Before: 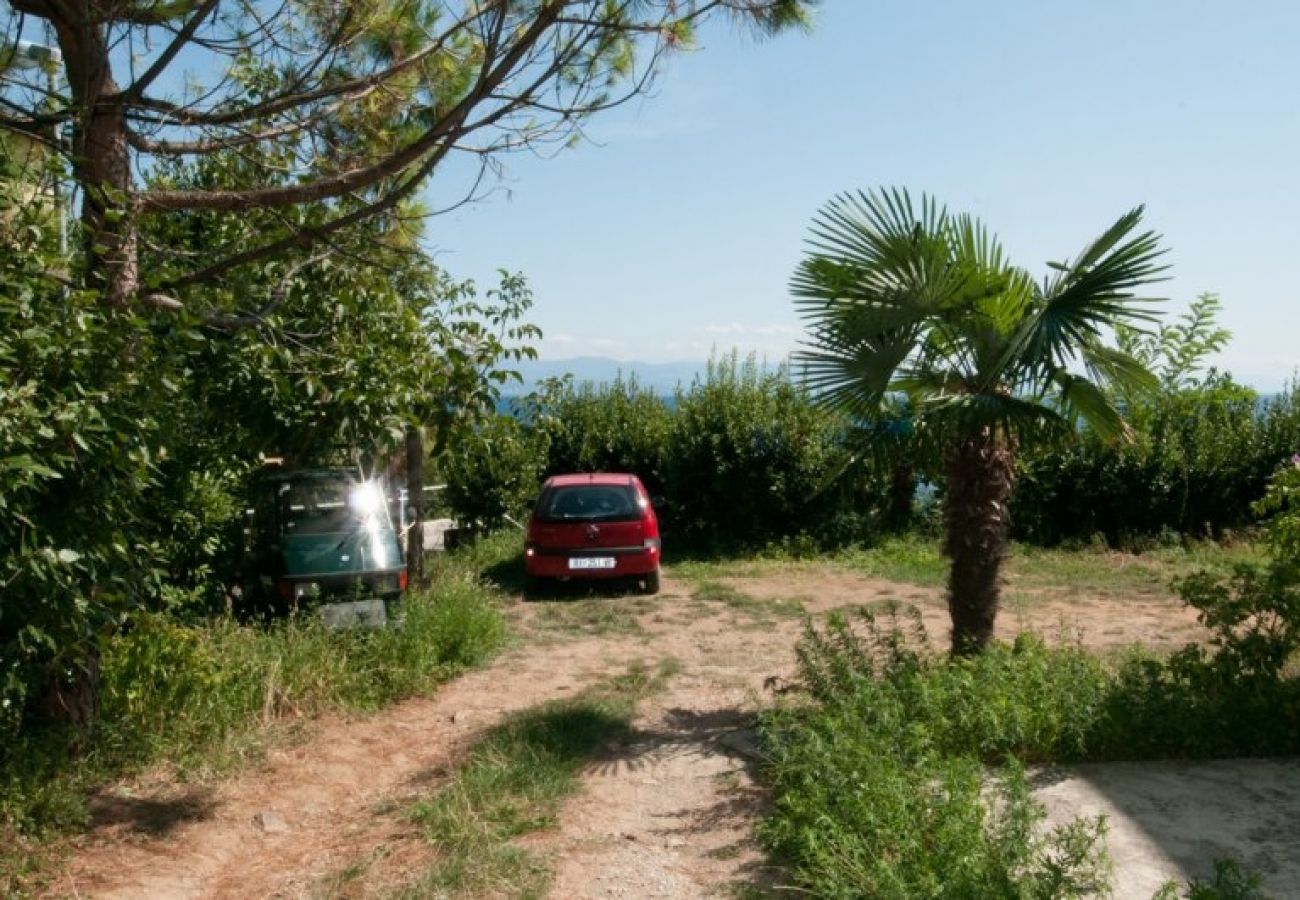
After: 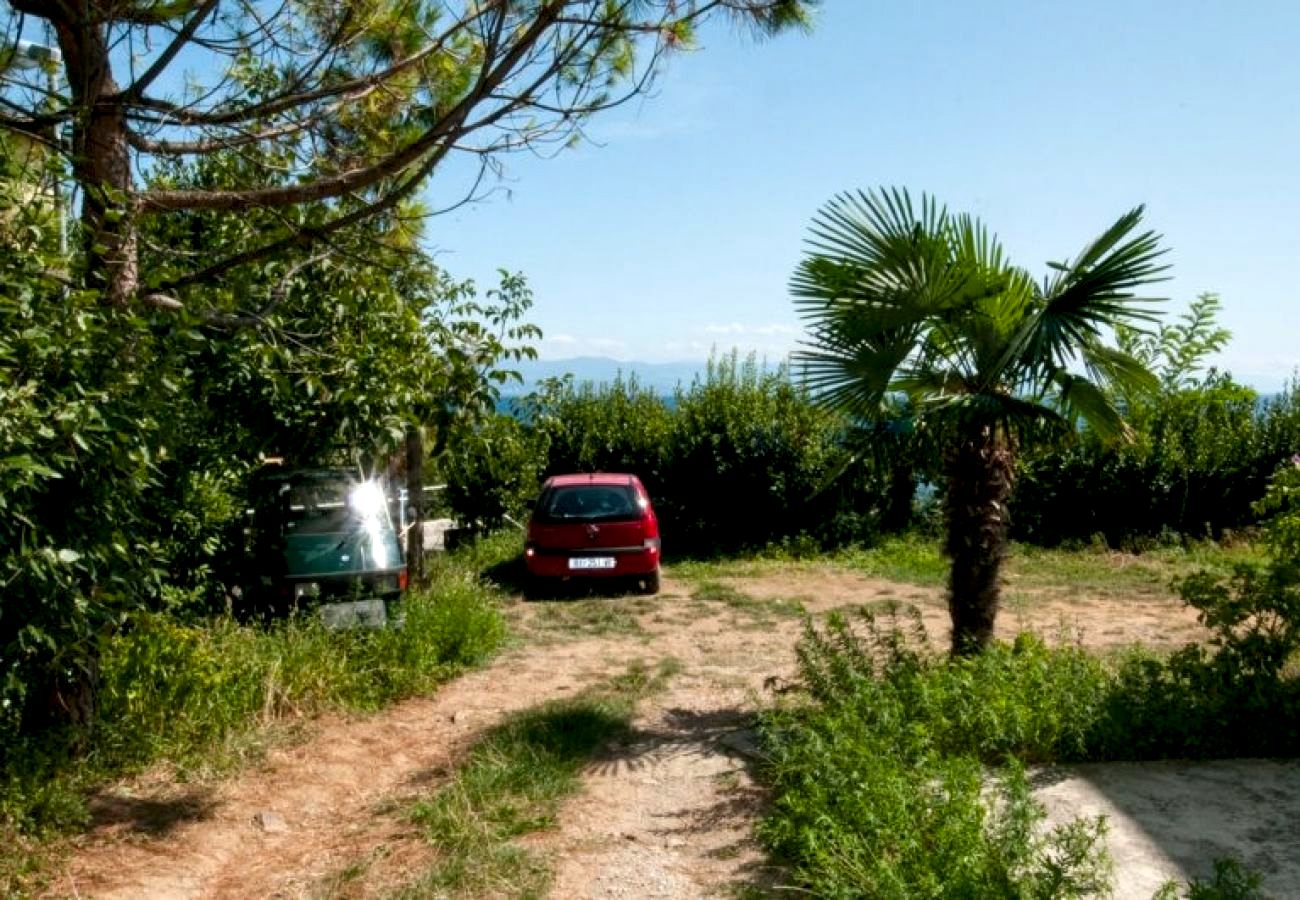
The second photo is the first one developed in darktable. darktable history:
white balance: red 0.986, blue 1.01
color balance rgb: perceptual saturation grading › global saturation 20%, global vibrance 20%
local contrast: highlights 123%, shadows 126%, detail 140%, midtone range 0.254
